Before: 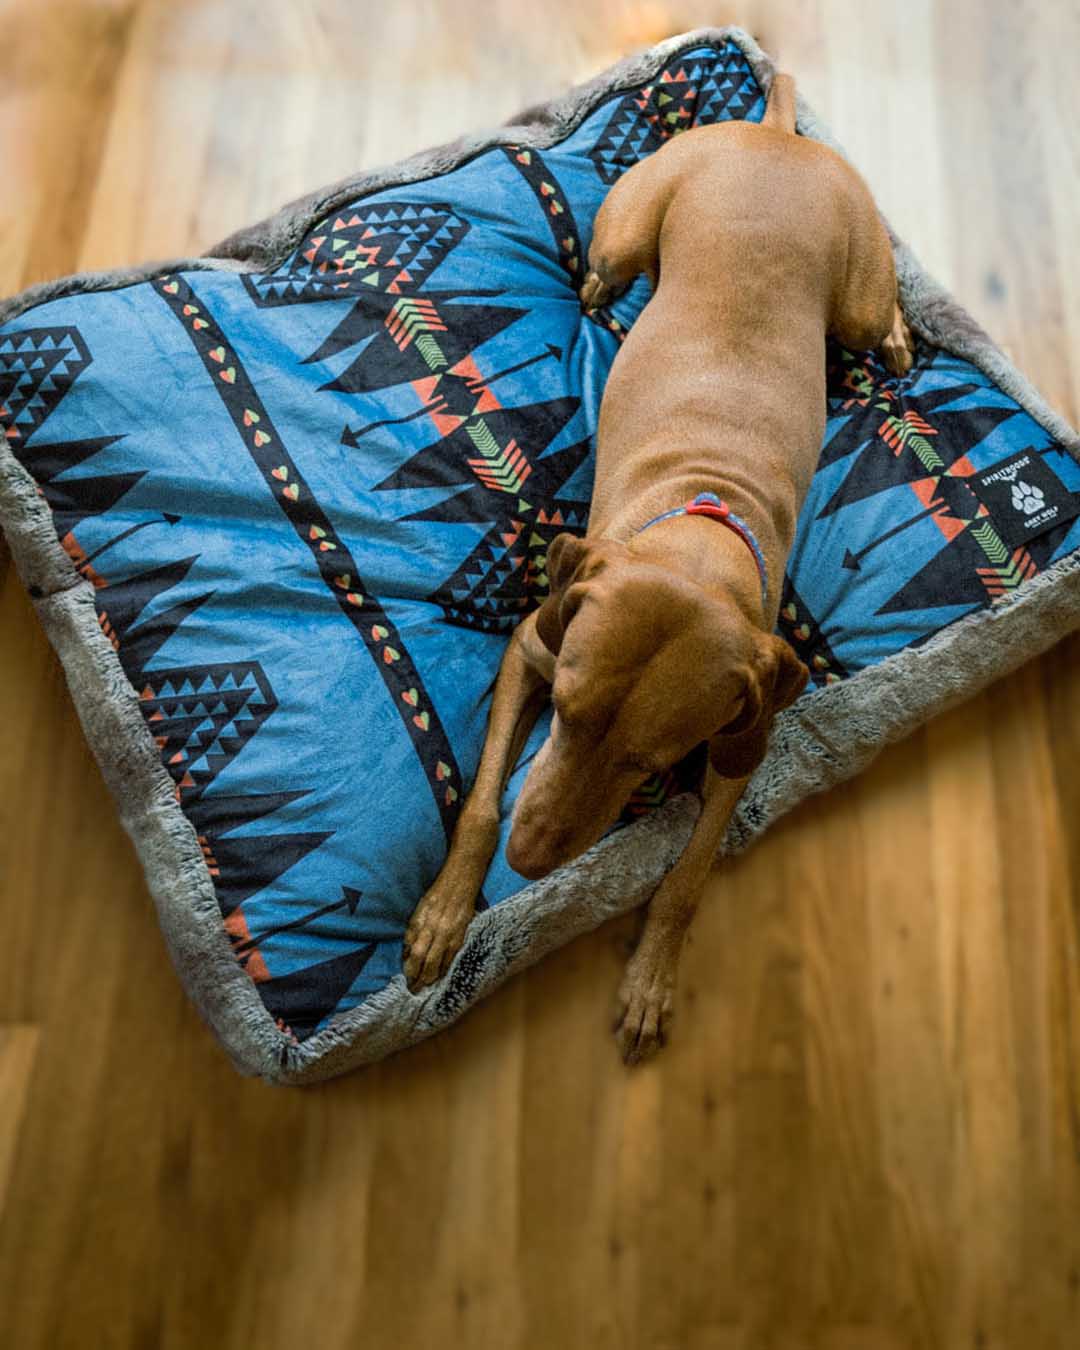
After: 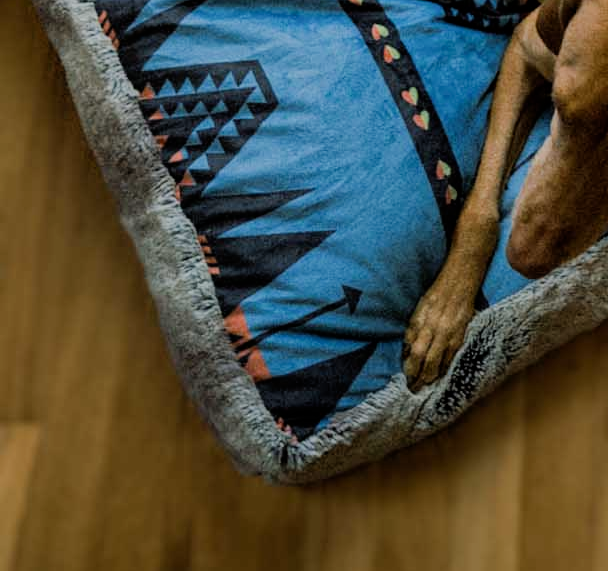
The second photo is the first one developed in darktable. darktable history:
crop: top 44.567%, right 43.682%, bottom 13.115%
filmic rgb: black relative exposure -7.65 EV, white relative exposure 4.56 EV, hardness 3.61
